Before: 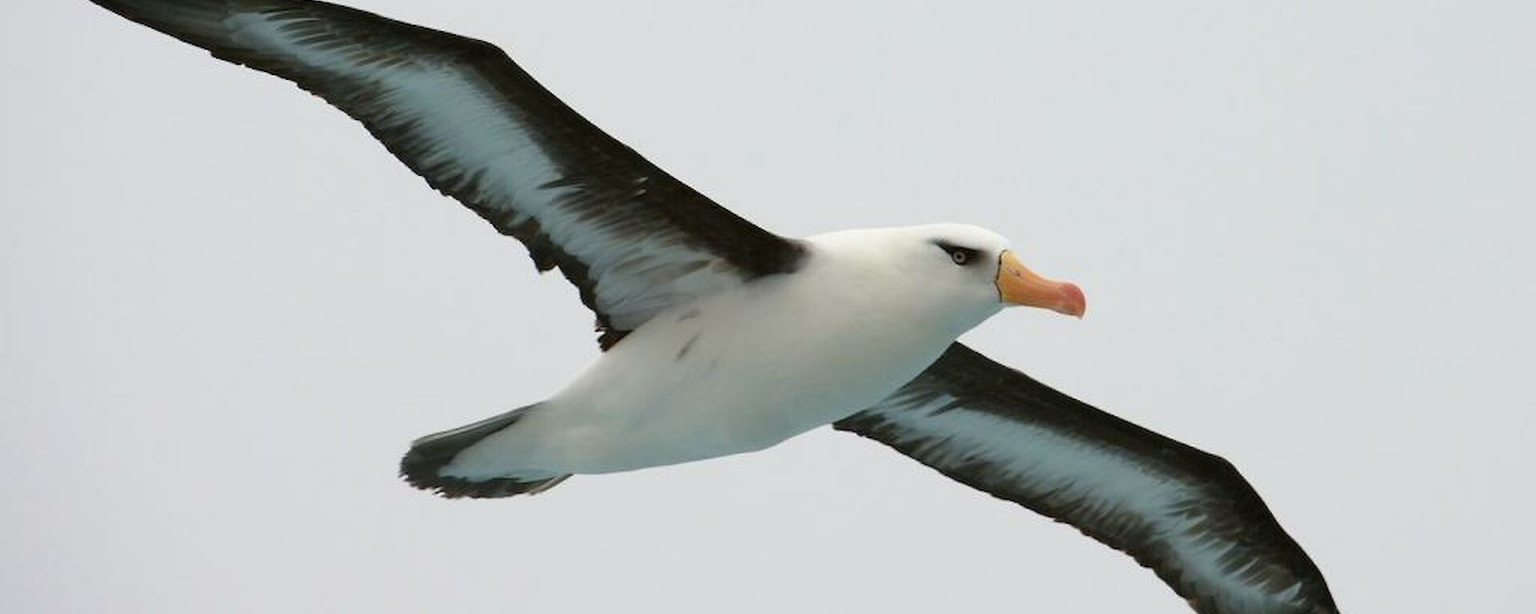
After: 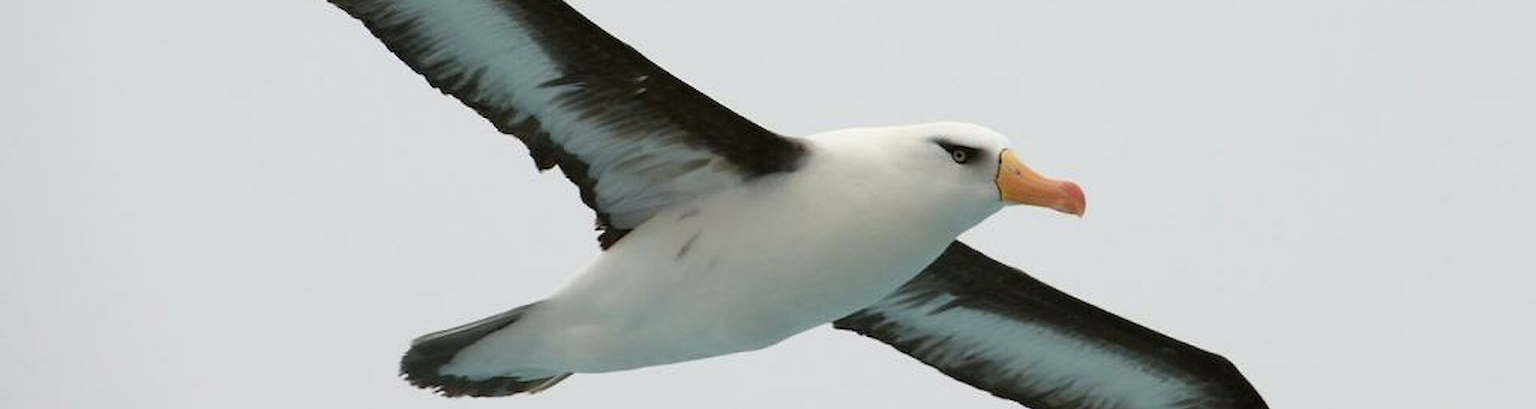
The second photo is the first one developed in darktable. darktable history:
crop: top 16.562%, bottom 16.723%
